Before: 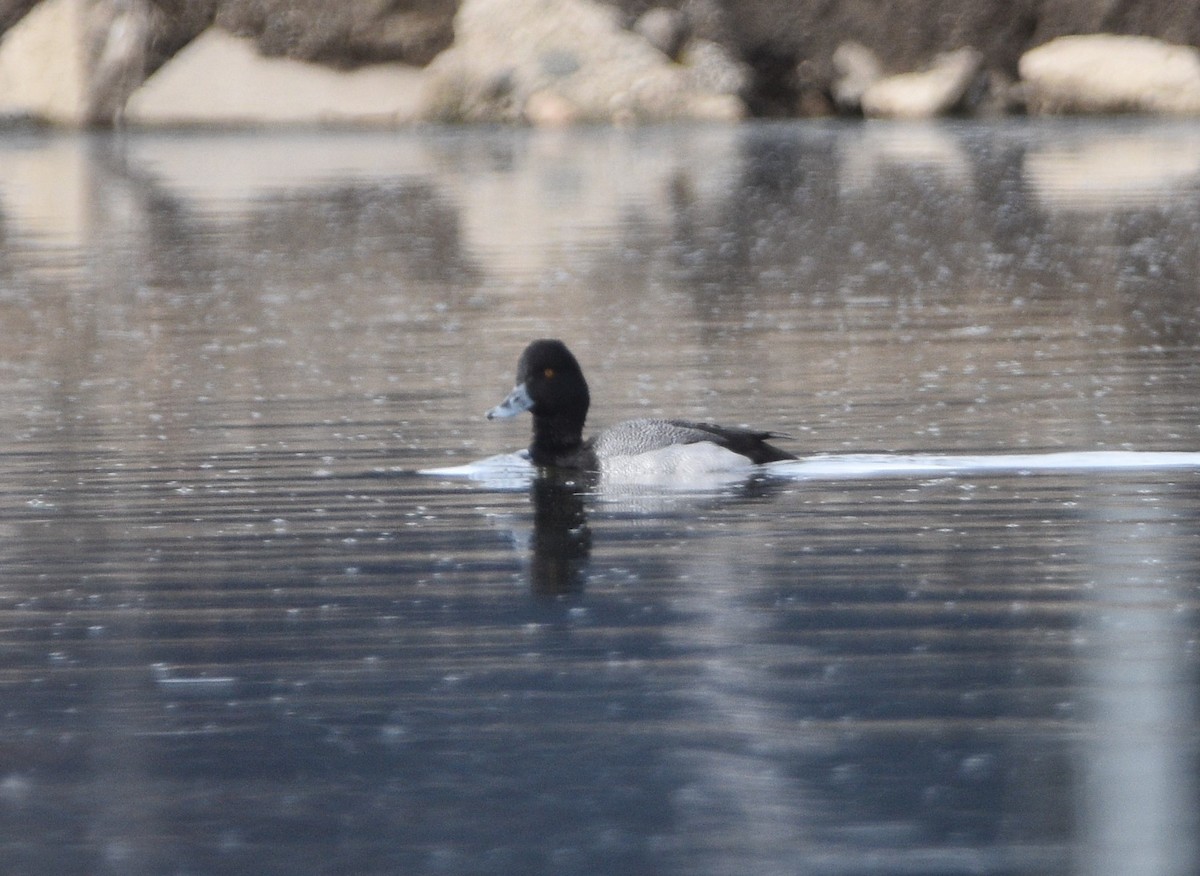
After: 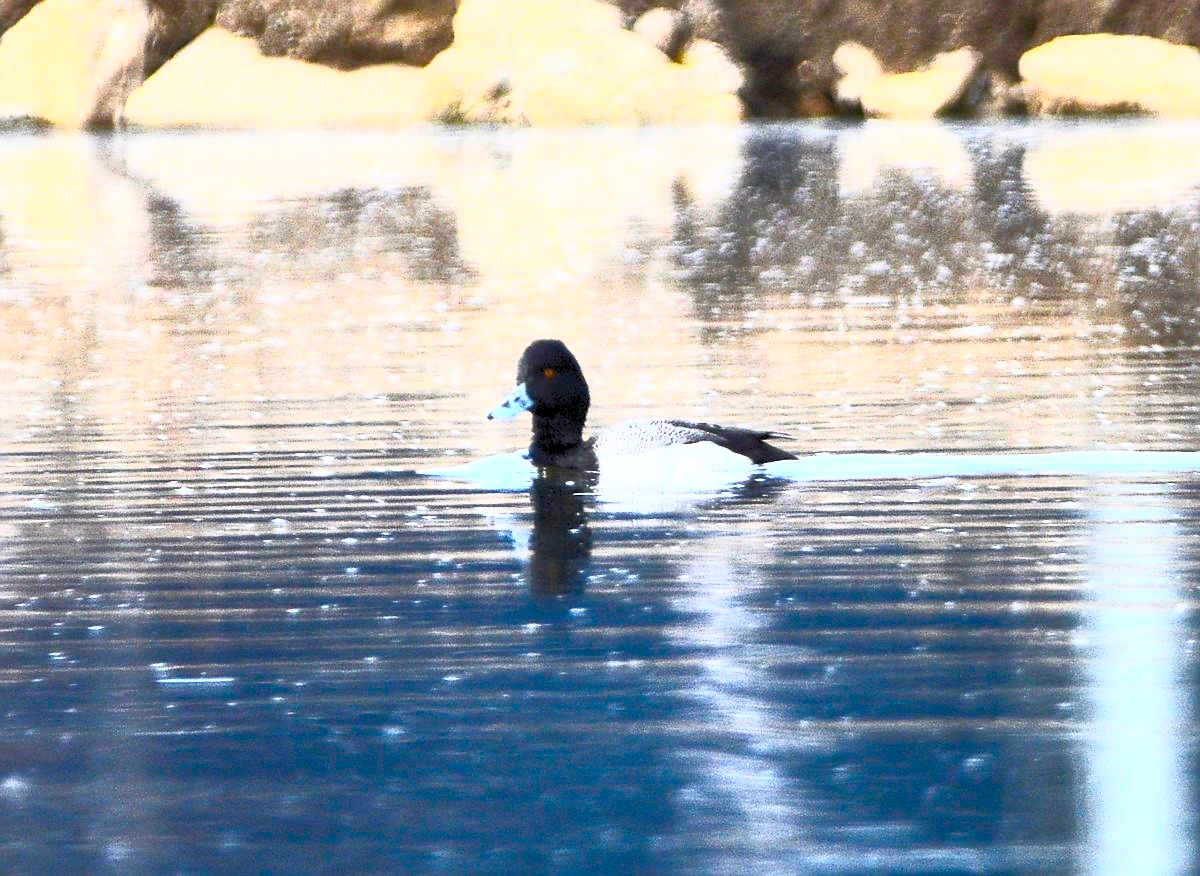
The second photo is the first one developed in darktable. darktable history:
sharpen: on, module defaults
contrast brightness saturation: contrast 0.987, brightness 0.981, saturation 0.993
color balance rgb: shadows lift › chroma 0.82%, shadows lift › hue 114.33°, perceptual saturation grading › global saturation 43.085%, perceptual brilliance grading › highlights 11.438%
exposure: black level correction 0.009, exposure -0.16 EV, compensate exposure bias true, compensate highlight preservation false
